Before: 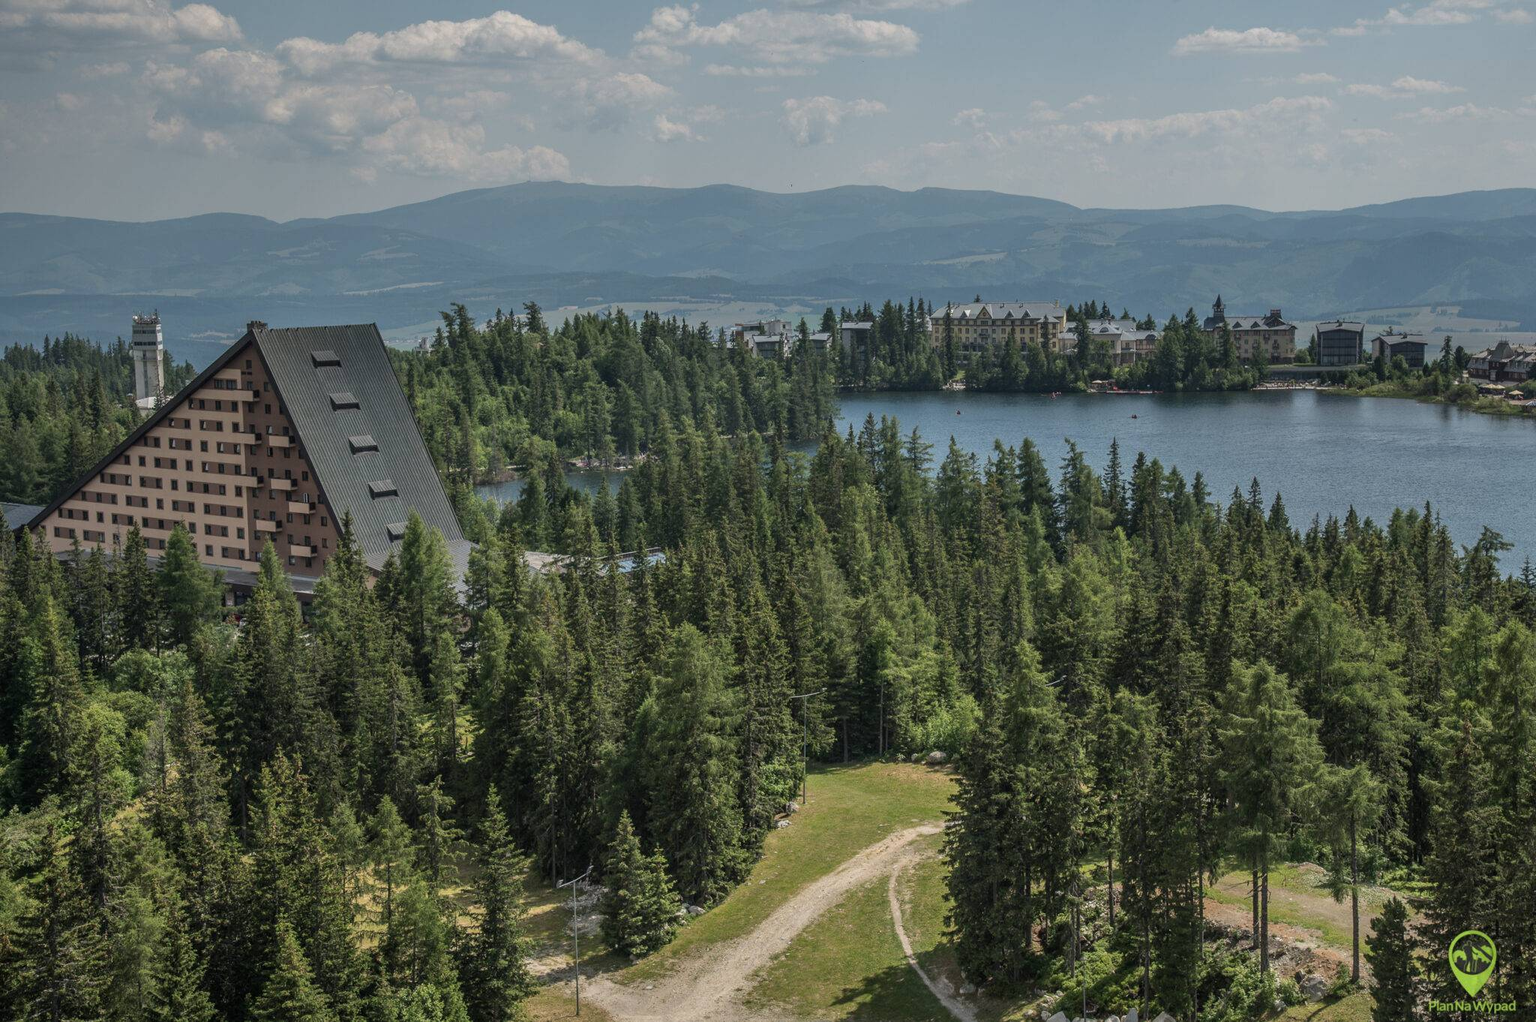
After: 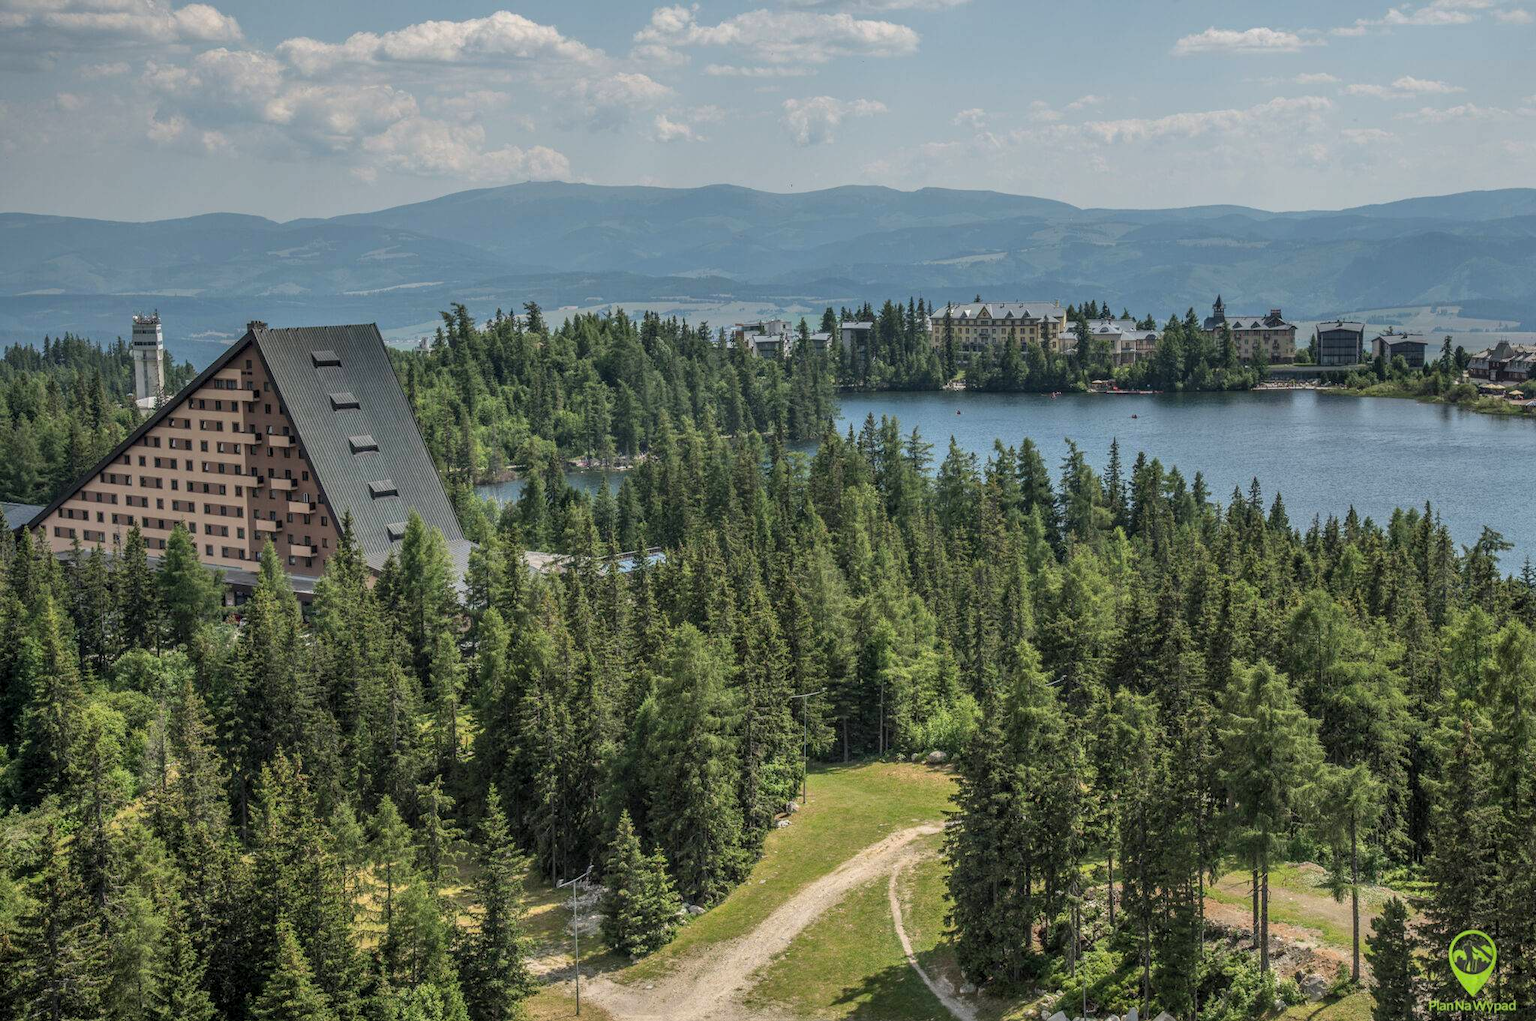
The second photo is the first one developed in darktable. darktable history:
contrast brightness saturation: brightness 0.09, saturation 0.19
local contrast: on, module defaults
